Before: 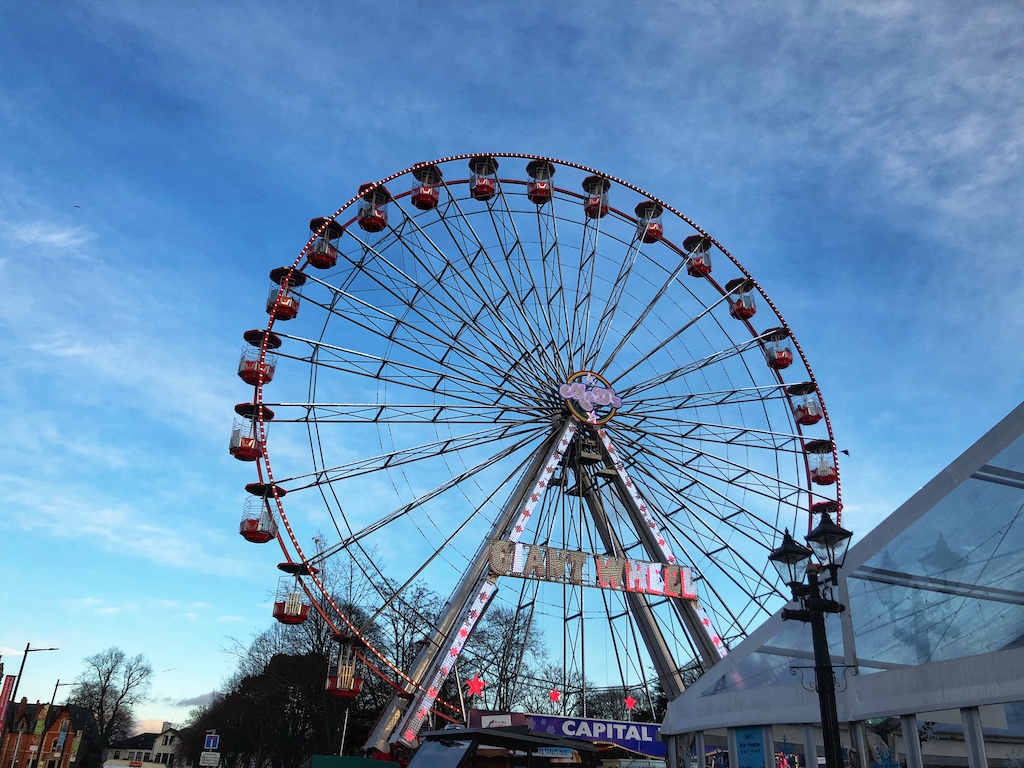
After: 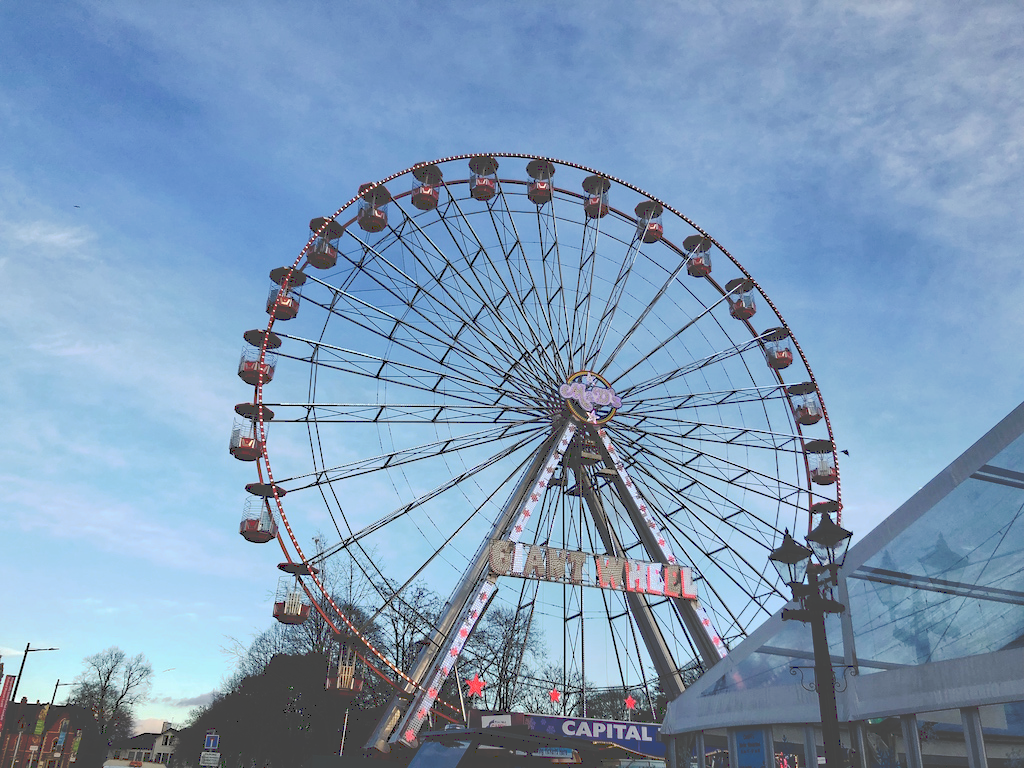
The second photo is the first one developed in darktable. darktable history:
sharpen: radius 5.325, amount 0.312, threshold 26.433
tone curve: curves: ch0 [(0, 0) (0.003, 0.272) (0.011, 0.275) (0.025, 0.275) (0.044, 0.278) (0.069, 0.282) (0.1, 0.284) (0.136, 0.287) (0.177, 0.294) (0.224, 0.314) (0.277, 0.347) (0.335, 0.403) (0.399, 0.473) (0.468, 0.552) (0.543, 0.622) (0.623, 0.69) (0.709, 0.756) (0.801, 0.818) (0.898, 0.865) (1, 1)], preserve colors none
